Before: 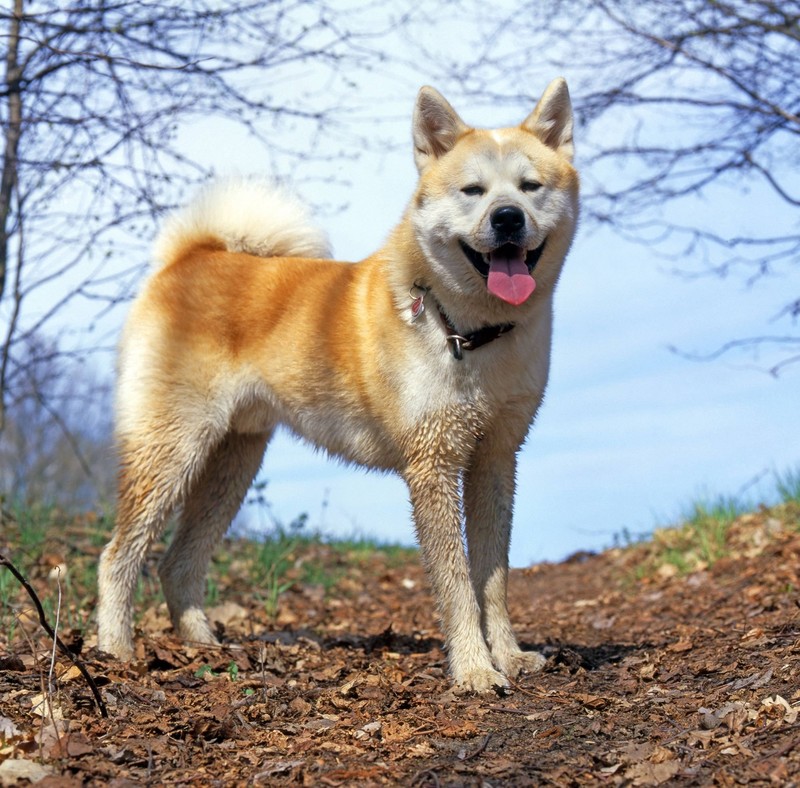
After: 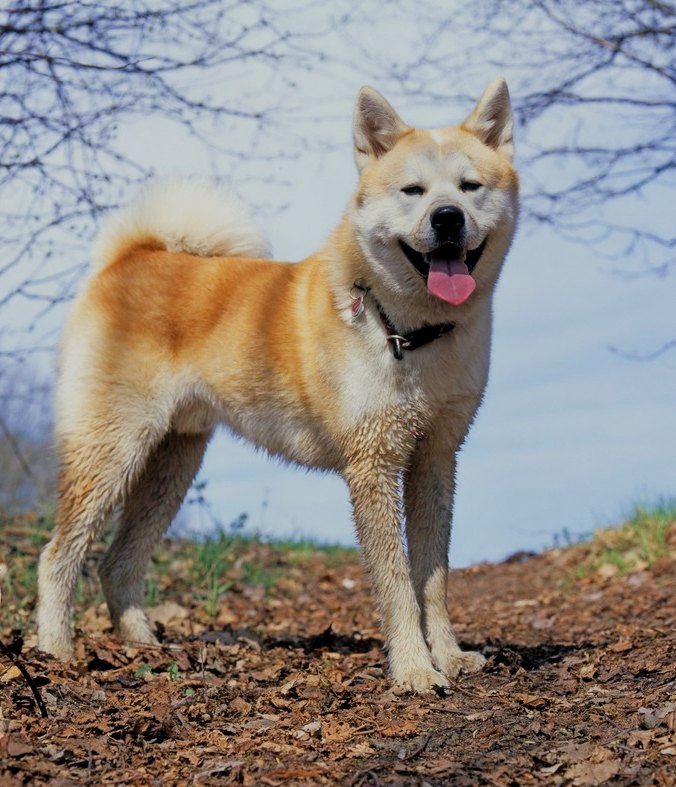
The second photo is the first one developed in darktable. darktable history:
filmic rgb: black relative exposure -7.65 EV, white relative exposure 4.56 EV, threshold 3.01 EV, hardness 3.61, enable highlight reconstruction true
exposure: exposure -0.156 EV, compensate highlight preservation false
crop: left 7.606%, right 7.868%
